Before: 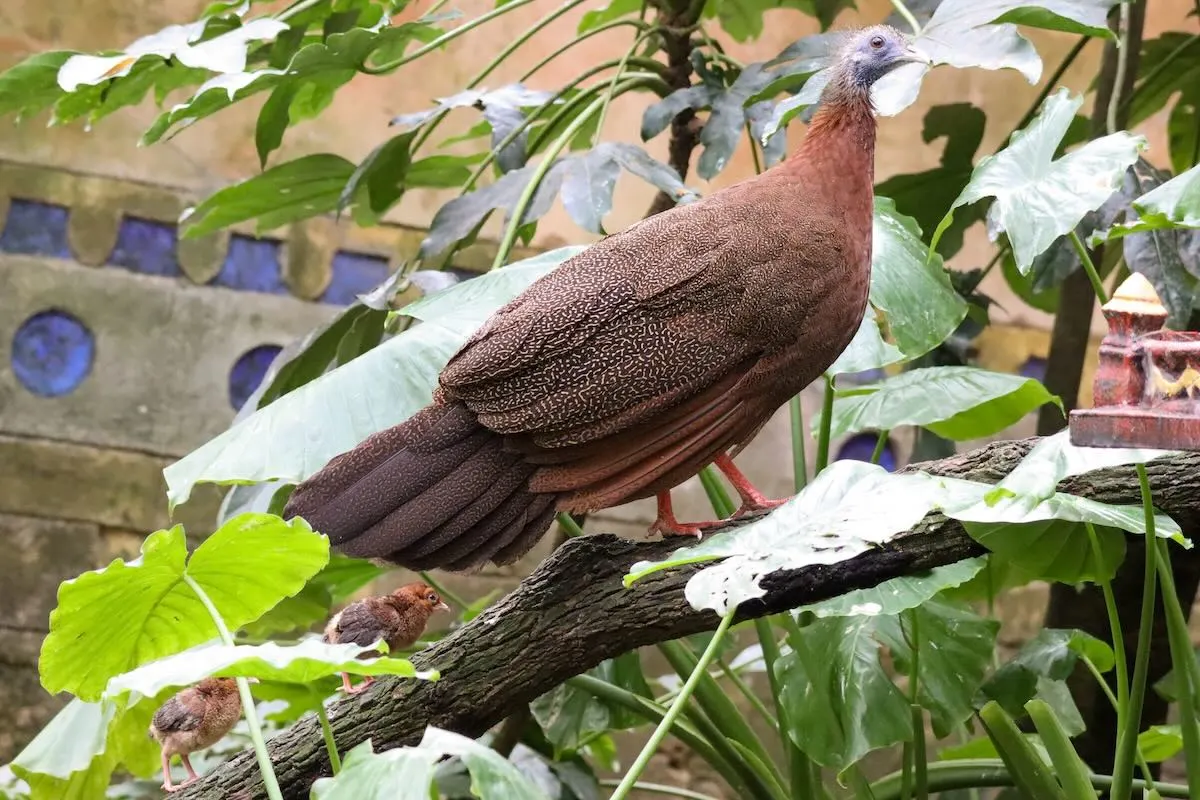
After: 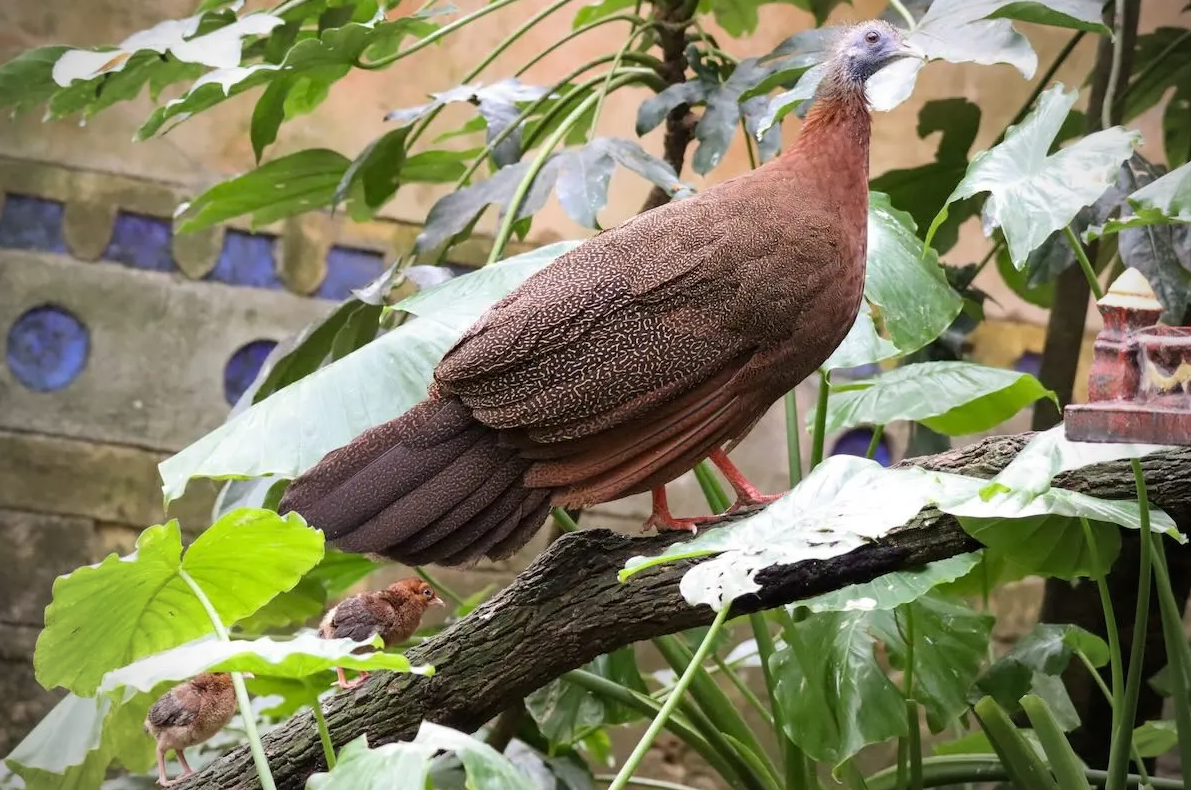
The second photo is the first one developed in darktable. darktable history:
crop: left 0.464%, top 0.678%, right 0.225%, bottom 0.561%
vignetting: fall-off start 74.16%, fall-off radius 65.74%, brightness -0.708, saturation -0.486, unbound false
